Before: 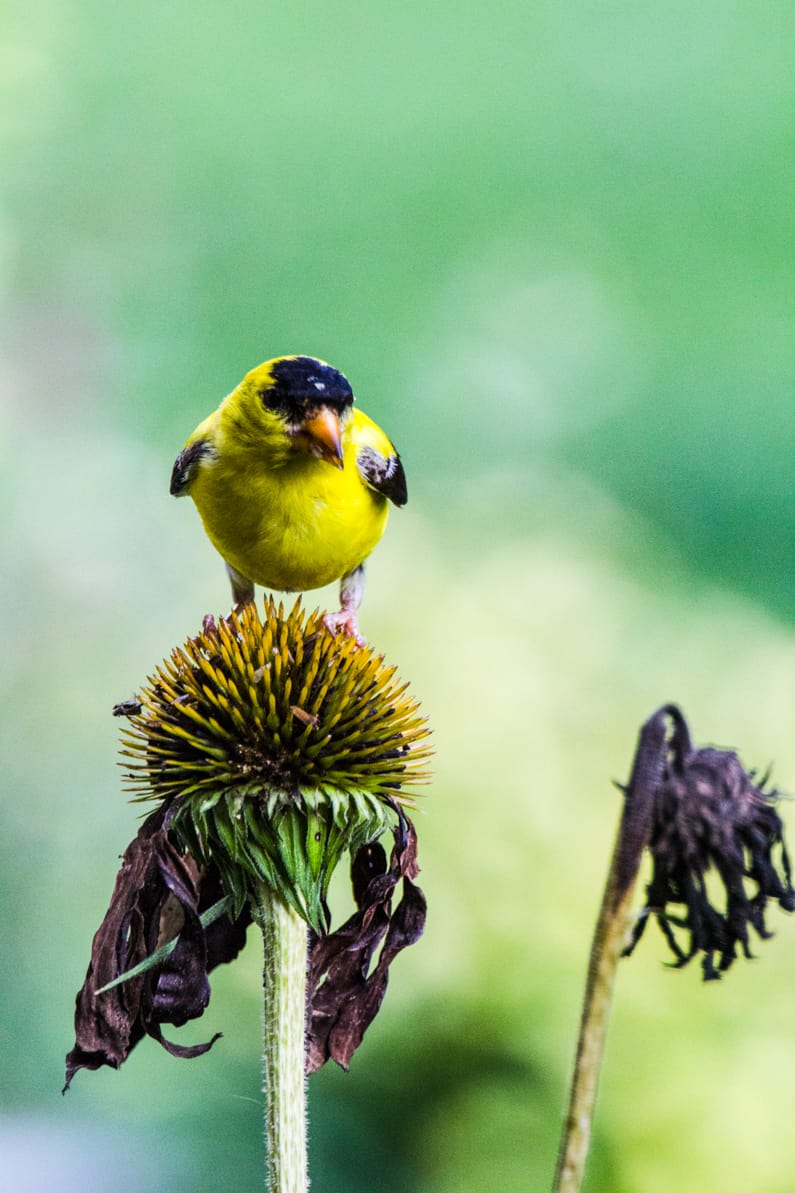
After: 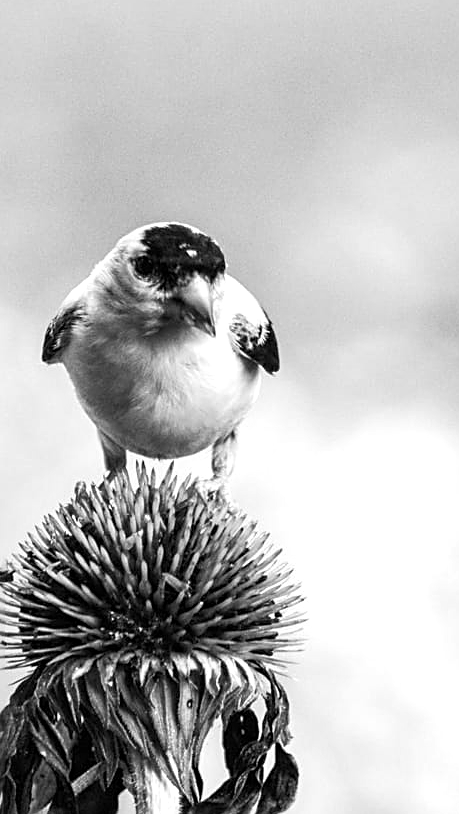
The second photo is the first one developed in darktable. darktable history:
exposure: exposure 0.426 EV, compensate highlight preservation false
monochrome: on, module defaults
crop: left 16.202%, top 11.208%, right 26.045%, bottom 20.557%
sharpen: on, module defaults
tone equalizer: on, module defaults
